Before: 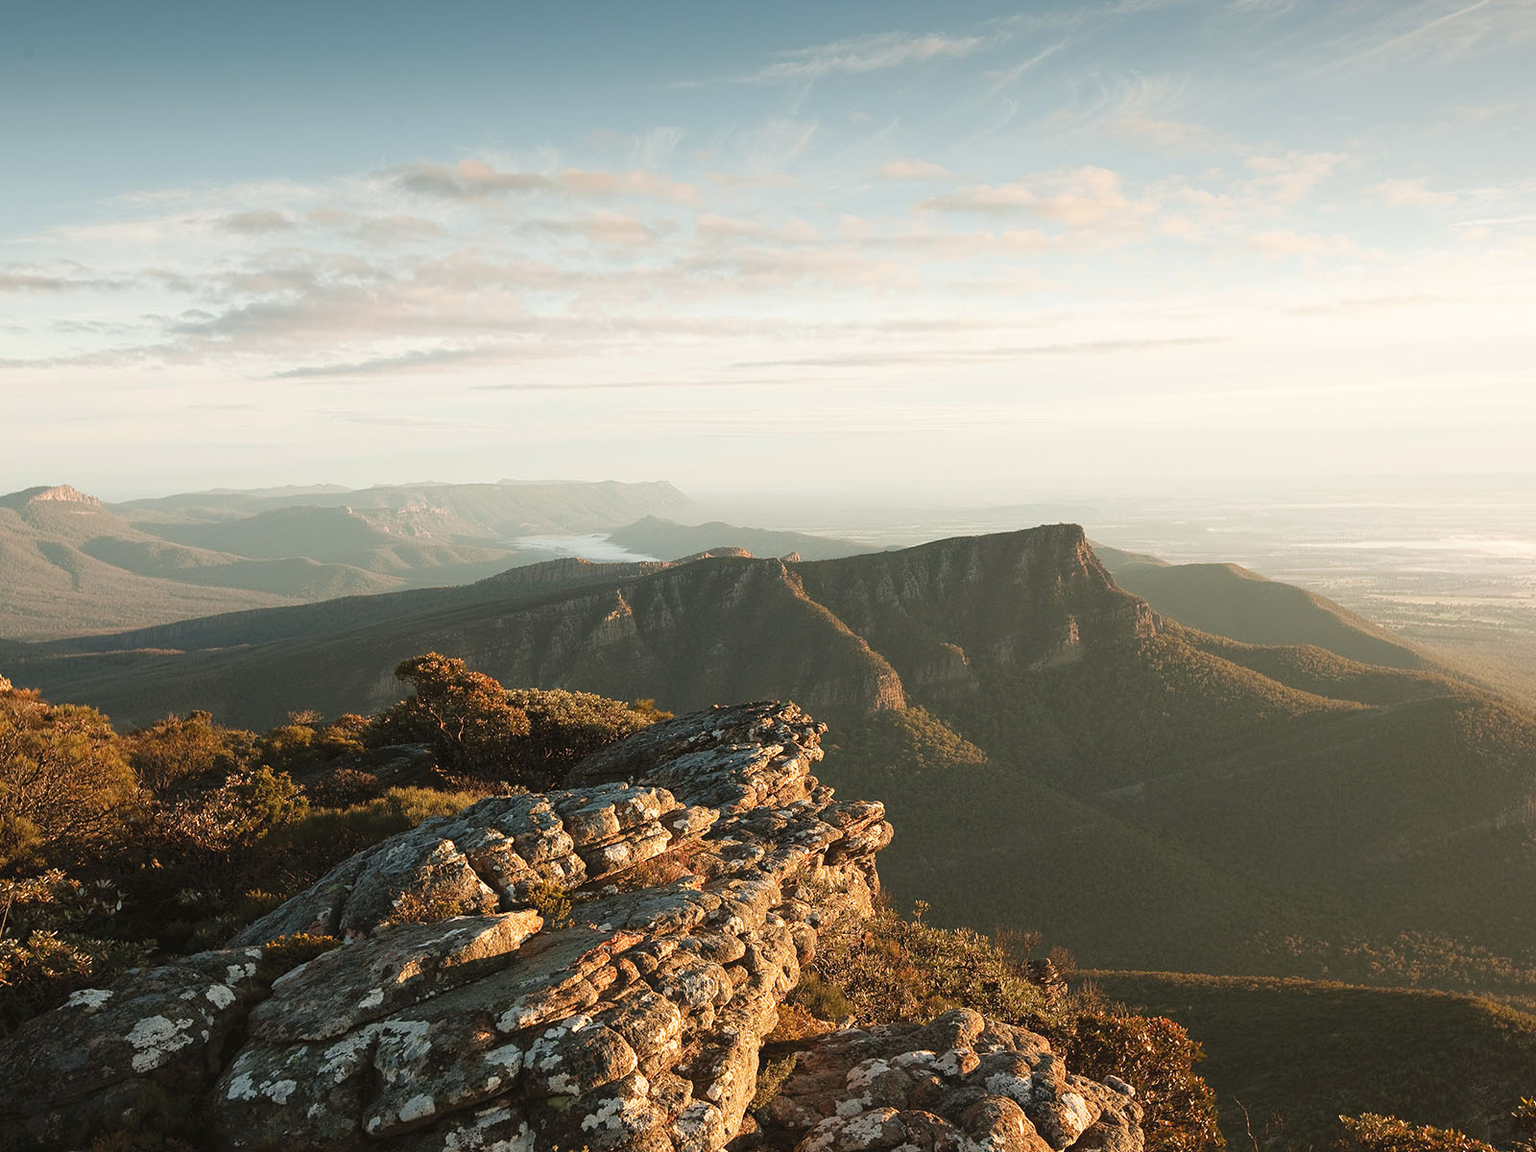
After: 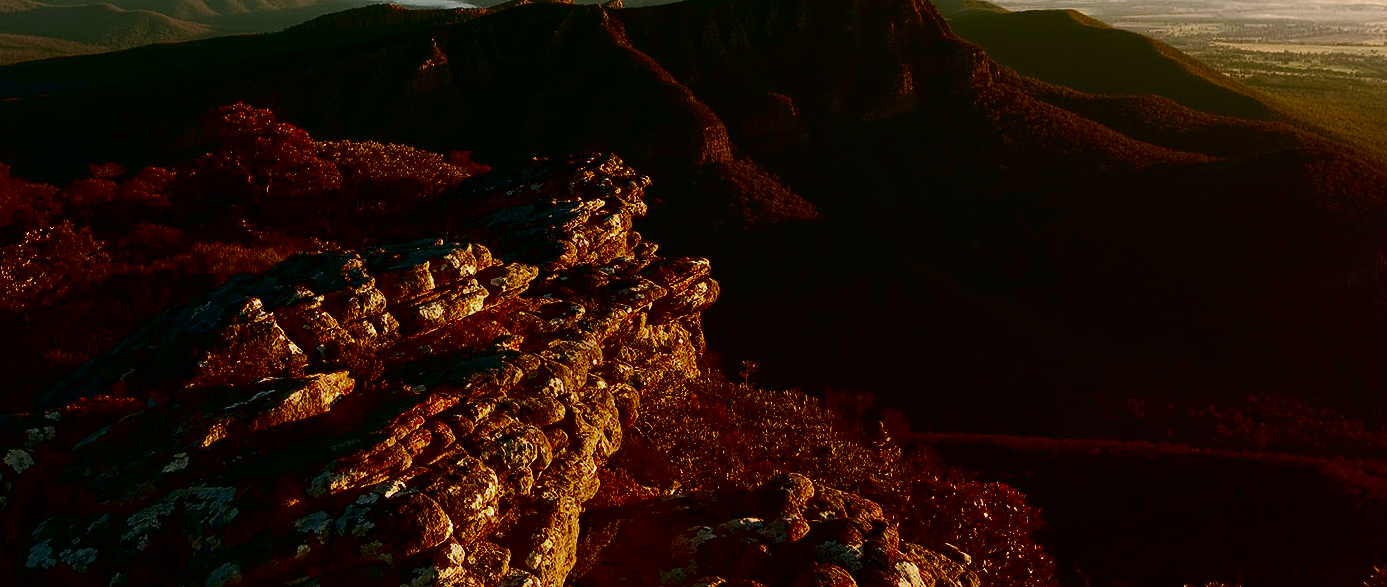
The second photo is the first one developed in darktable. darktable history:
crop and rotate: left 13.306%, top 48.129%, bottom 2.928%
tone curve: curves: ch0 [(0, 0) (0.052, 0.018) (0.236, 0.207) (0.41, 0.417) (0.485, 0.518) (0.54, 0.584) (0.625, 0.666) (0.845, 0.828) (0.994, 0.964)]; ch1 [(0, 0) (0.136, 0.146) (0.317, 0.34) (0.382, 0.408) (0.434, 0.441) (0.472, 0.479) (0.498, 0.501) (0.557, 0.558) (0.616, 0.59) (0.739, 0.7) (1, 1)]; ch2 [(0, 0) (0.352, 0.403) (0.447, 0.466) (0.482, 0.482) (0.528, 0.526) (0.586, 0.577) (0.618, 0.621) (0.785, 0.747) (1, 1)], color space Lab, independent channels, preserve colors none
contrast brightness saturation: brightness -1, saturation 1
